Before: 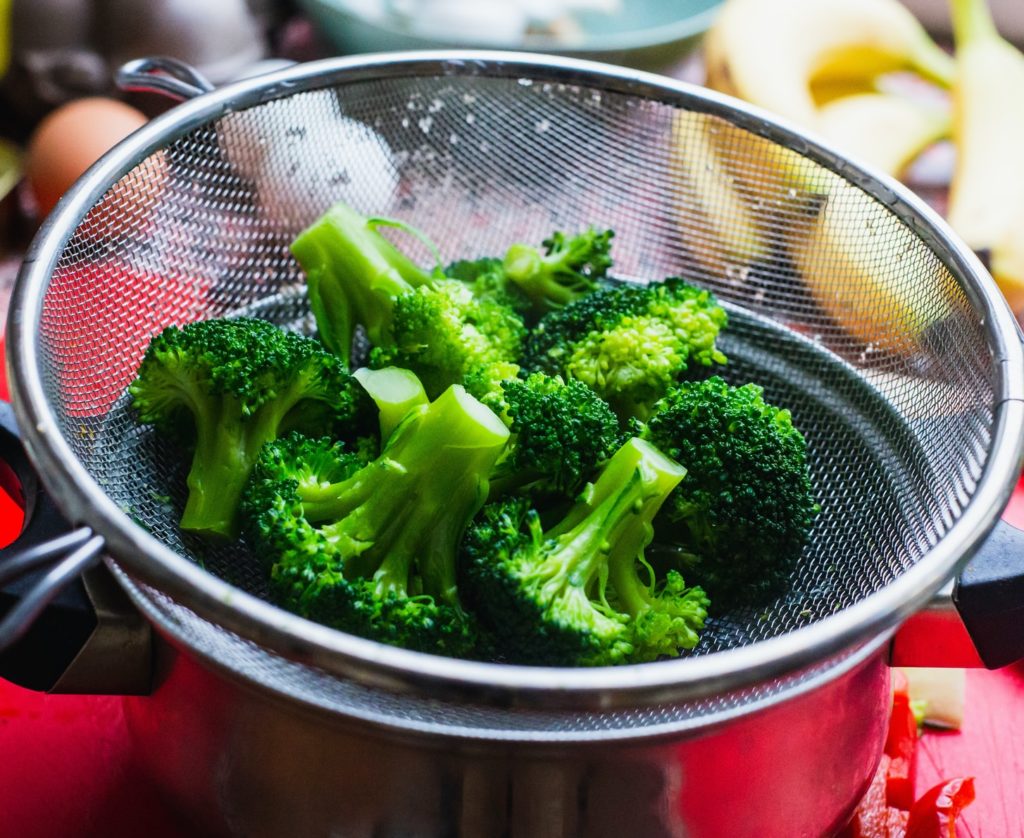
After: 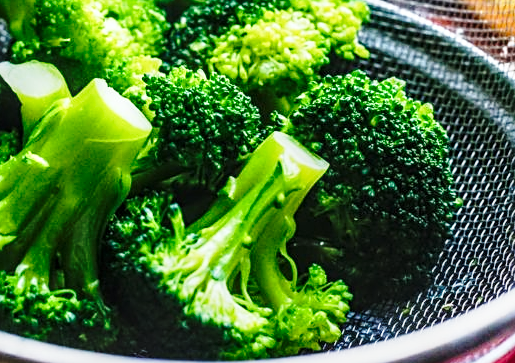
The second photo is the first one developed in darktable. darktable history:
crop: left 35.03%, top 36.625%, right 14.663%, bottom 20.057%
base curve: curves: ch0 [(0, 0) (0.028, 0.03) (0.121, 0.232) (0.46, 0.748) (0.859, 0.968) (1, 1)], preserve colors none
sharpen: on, module defaults
local contrast: detail 130%
